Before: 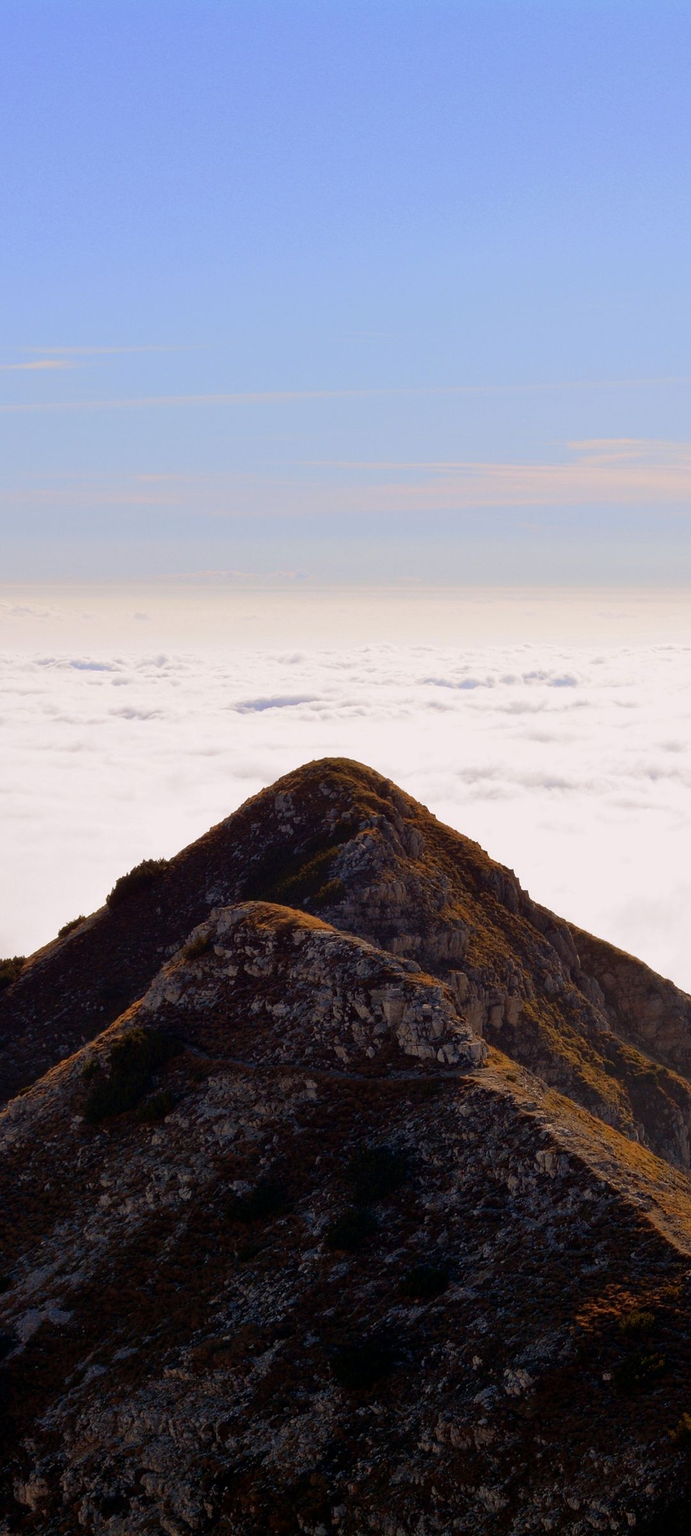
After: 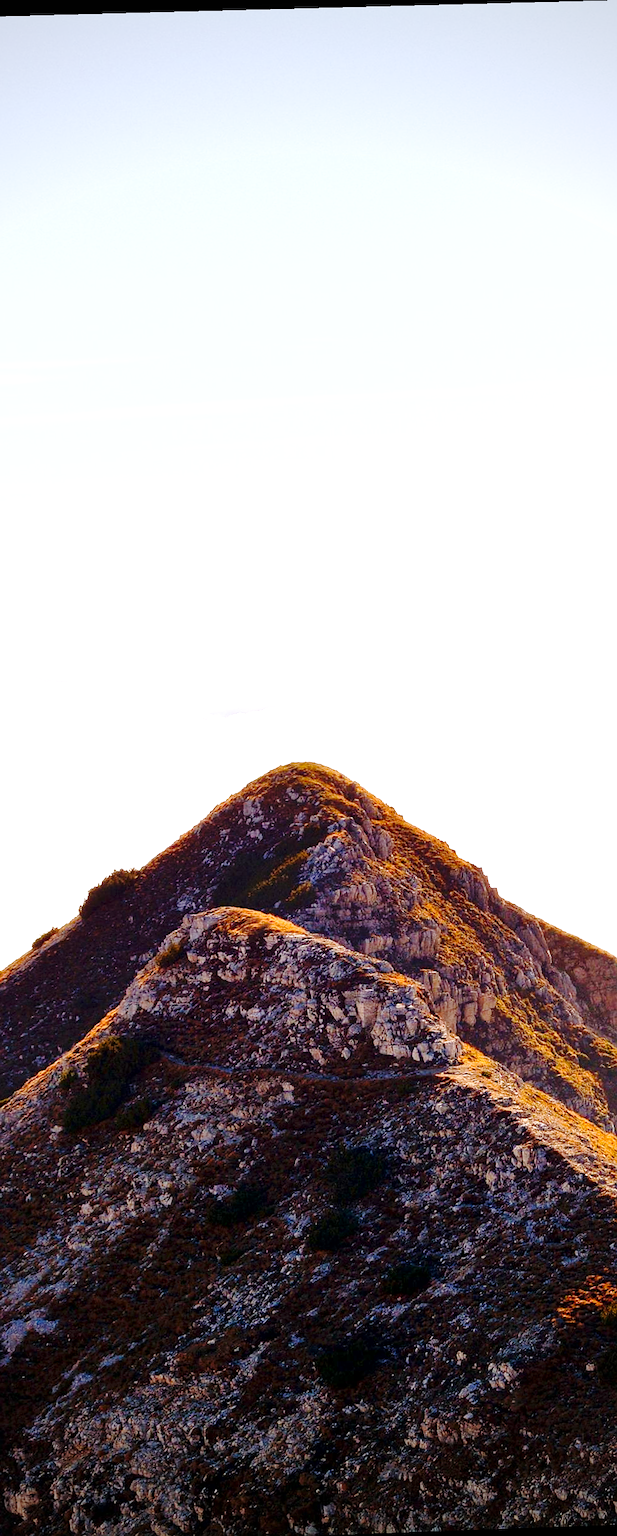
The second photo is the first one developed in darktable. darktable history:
exposure: black level correction 0, exposure 1.2 EV, compensate exposure bias true, compensate highlight preservation false
vignetting: unbound false
base curve: curves: ch0 [(0, 0) (0.028, 0.03) (0.121, 0.232) (0.46, 0.748) (0.859, 0.968) (1, 1)], preserve colors none
local contrast: mode bilateral grid, contrast 20, coarseness 50, detail 130%, midtone range 0.2
rotate and perspective: rotation -1.77°, lens shift (horizontal) 0.004, automatic cropping off
color balance rgb: perceptual saturation grading › global saturation 20%, perceptual saturation grading › highlights -25%, perceptual saturation grading › shadows 25%
sharpen: radius 0.969, amount 0.604
crop: left 7.598%, right 7.873%
